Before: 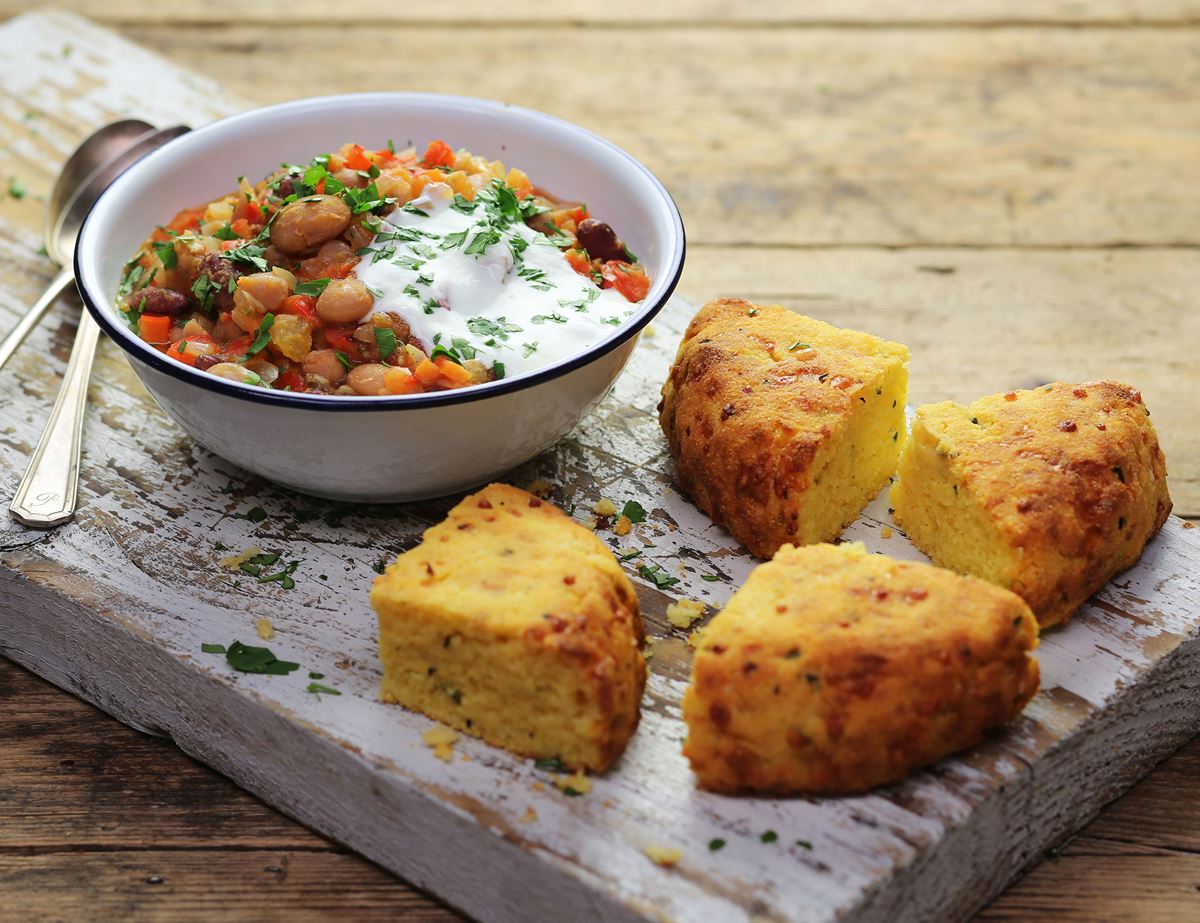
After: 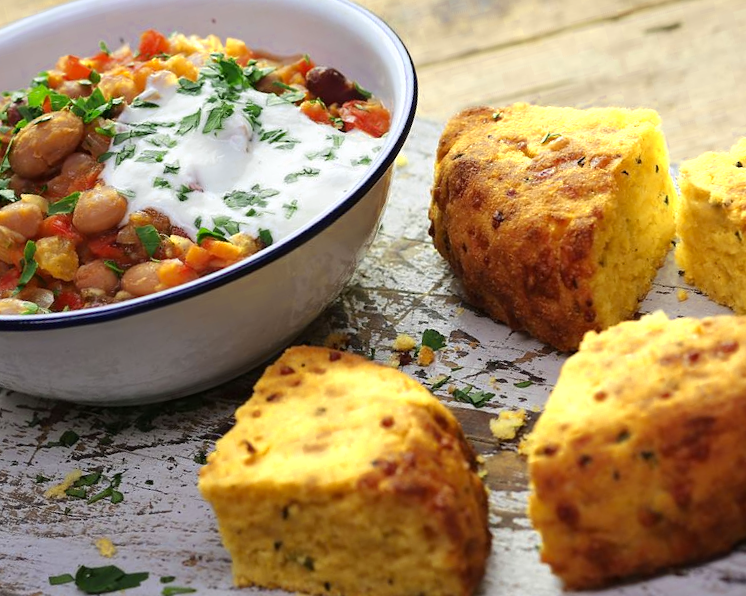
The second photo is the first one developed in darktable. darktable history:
crop: left 15.419%, right 17.914%
color zones: curves: ch0 [(0, 0.485) (0.178, 0.476) (0.261, 0.623) (0.411, 0.403) (0.708, 0.603) (0.934, 0.412)]; ch1 [(0.003, 0.485) (0.149, 0.496) (0.229, 0.584) (0.326, 0.551) (0.484, 0.262) (0.757, 0.643)]
tone equalizer: on, module defaults
rotate and perspective: rotation -14.8°, crop left 0.1, crop right 0.903, crop top 0.25, crop bottom 0.748
